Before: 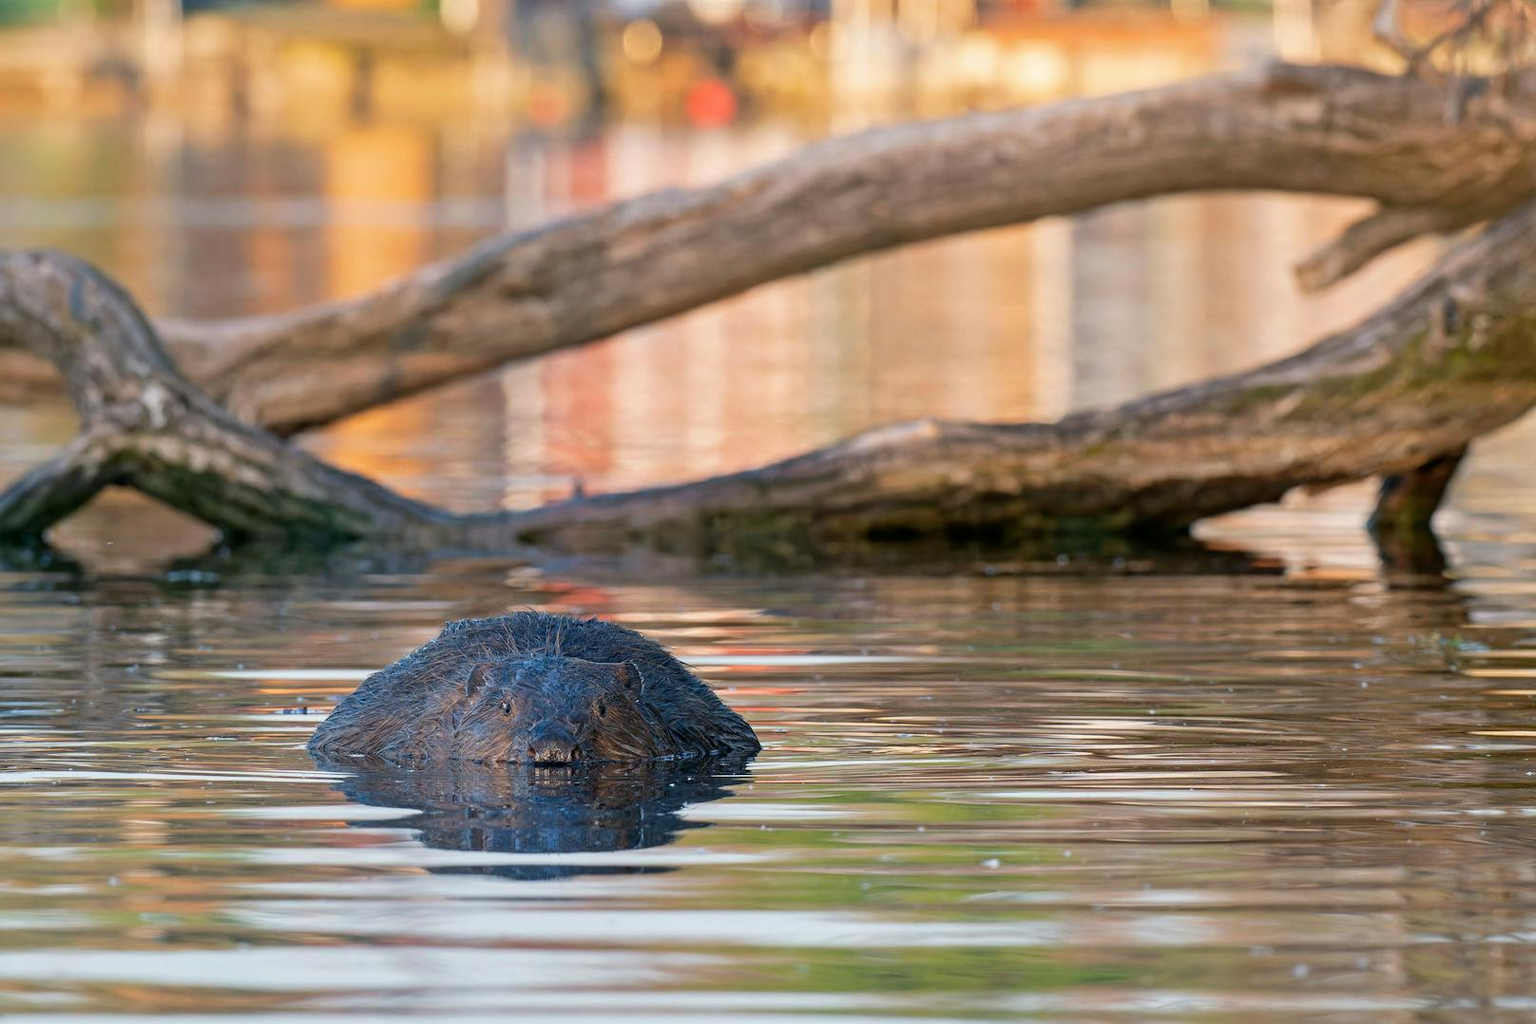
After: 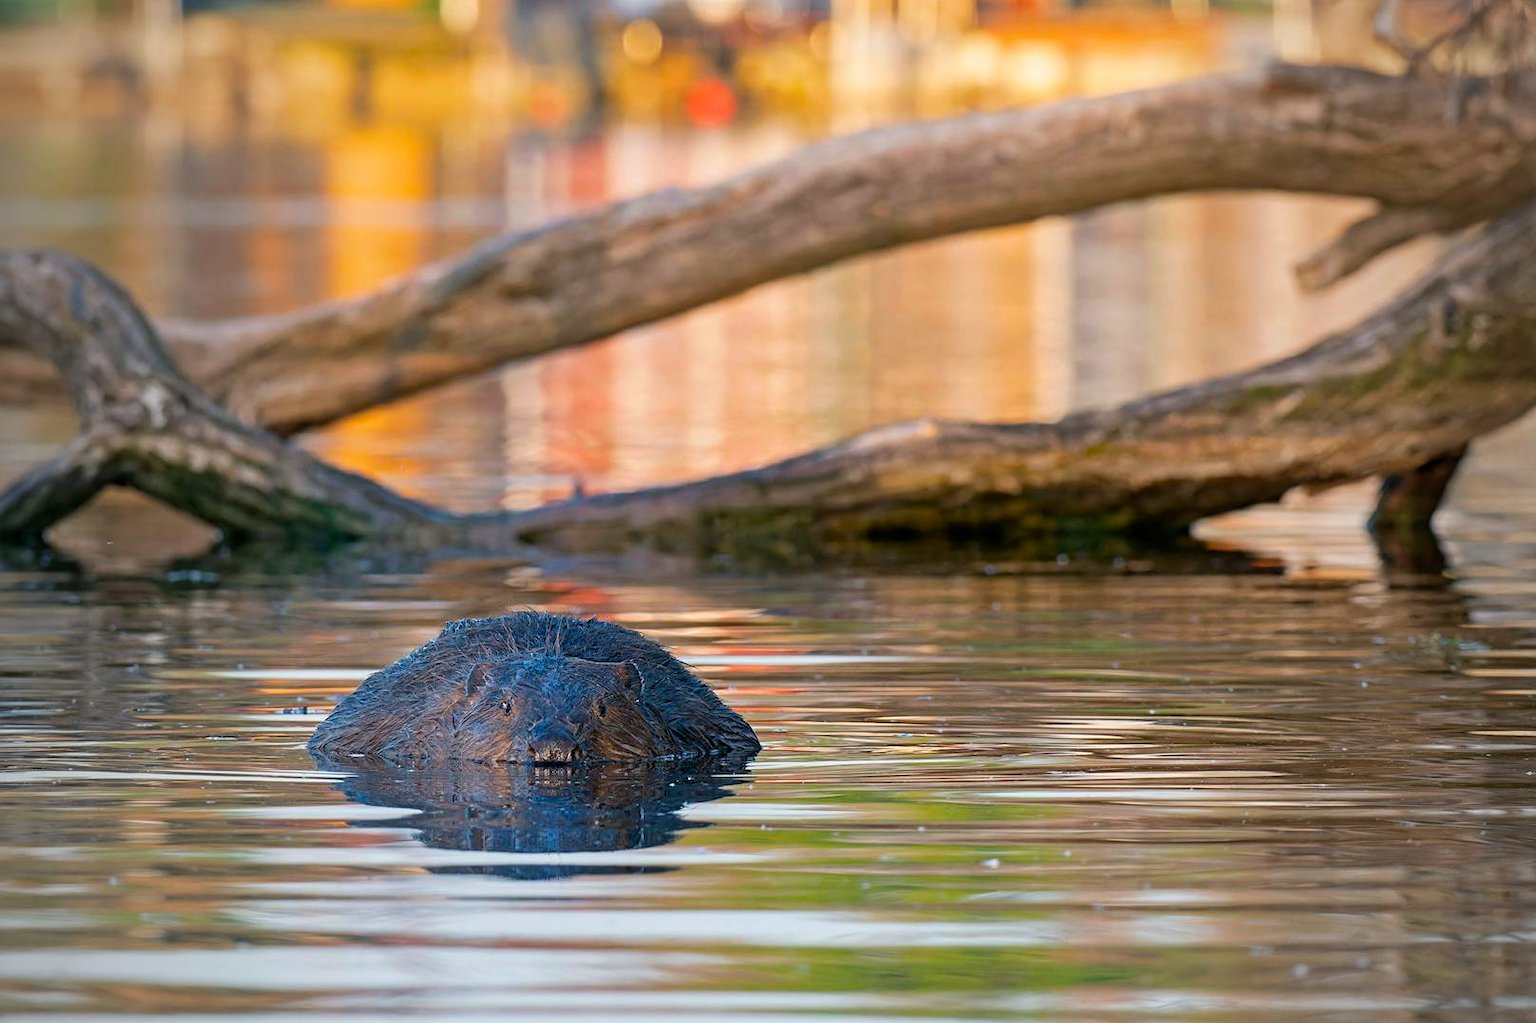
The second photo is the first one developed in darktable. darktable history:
sharpen: amount 0.201
color balance rgb: perceptual saturation grading › global saturation 19.382%, global vibrance 20%
vignetting: fall-off start 96.04%, fall-off radius 100.22%, width/height ratio 0.612
